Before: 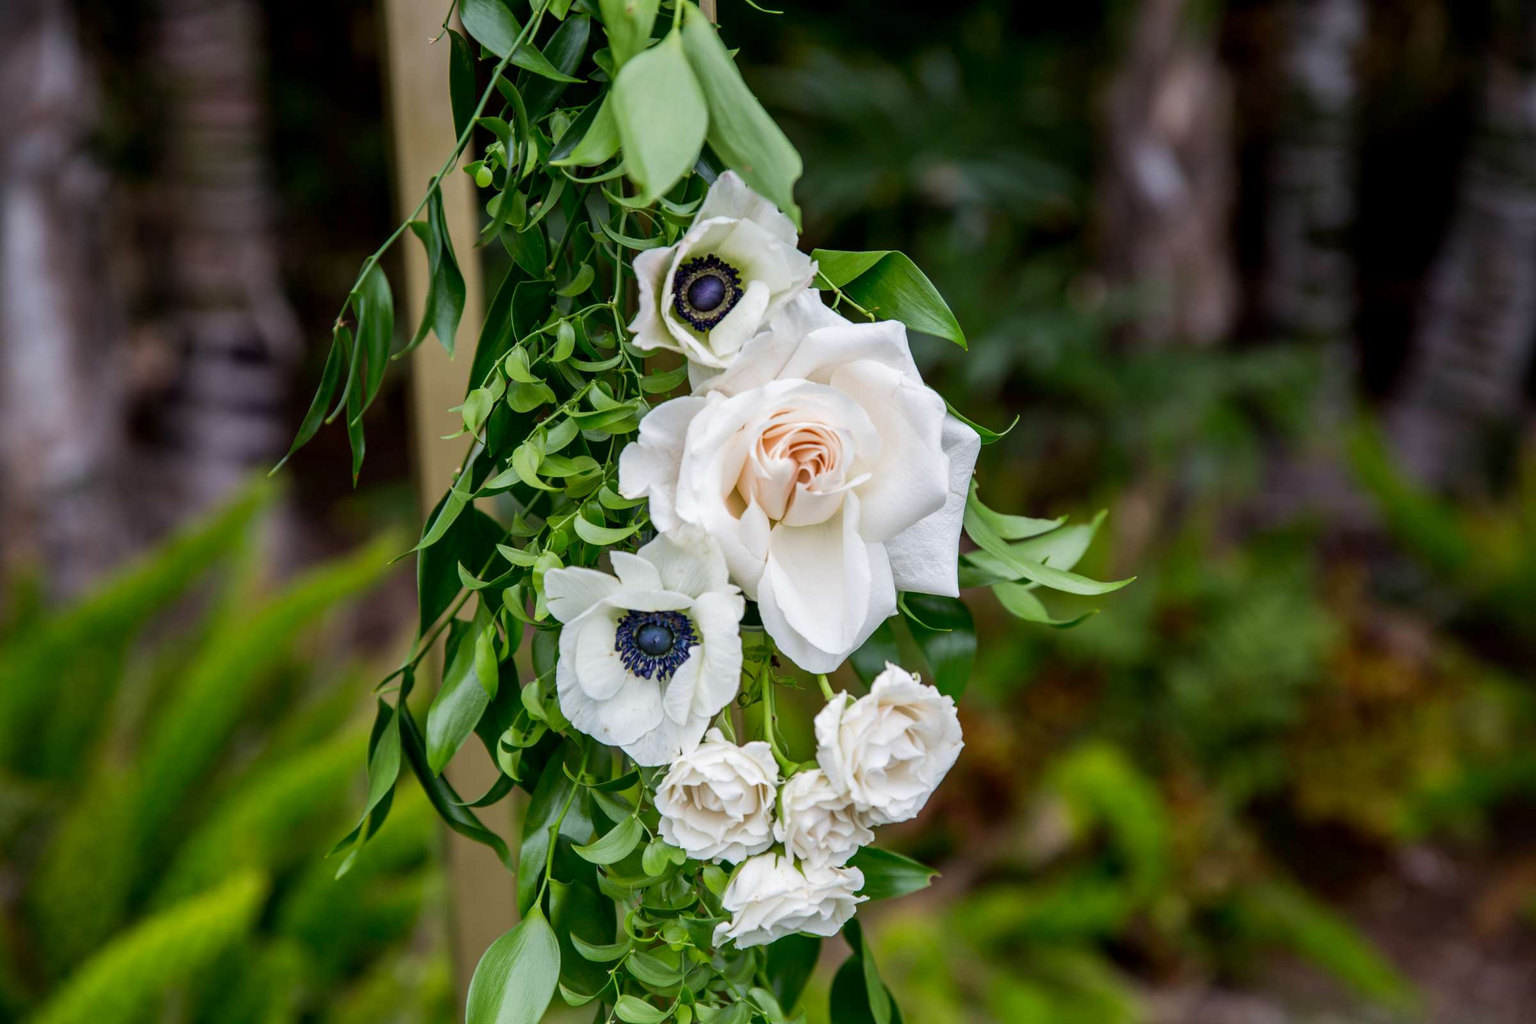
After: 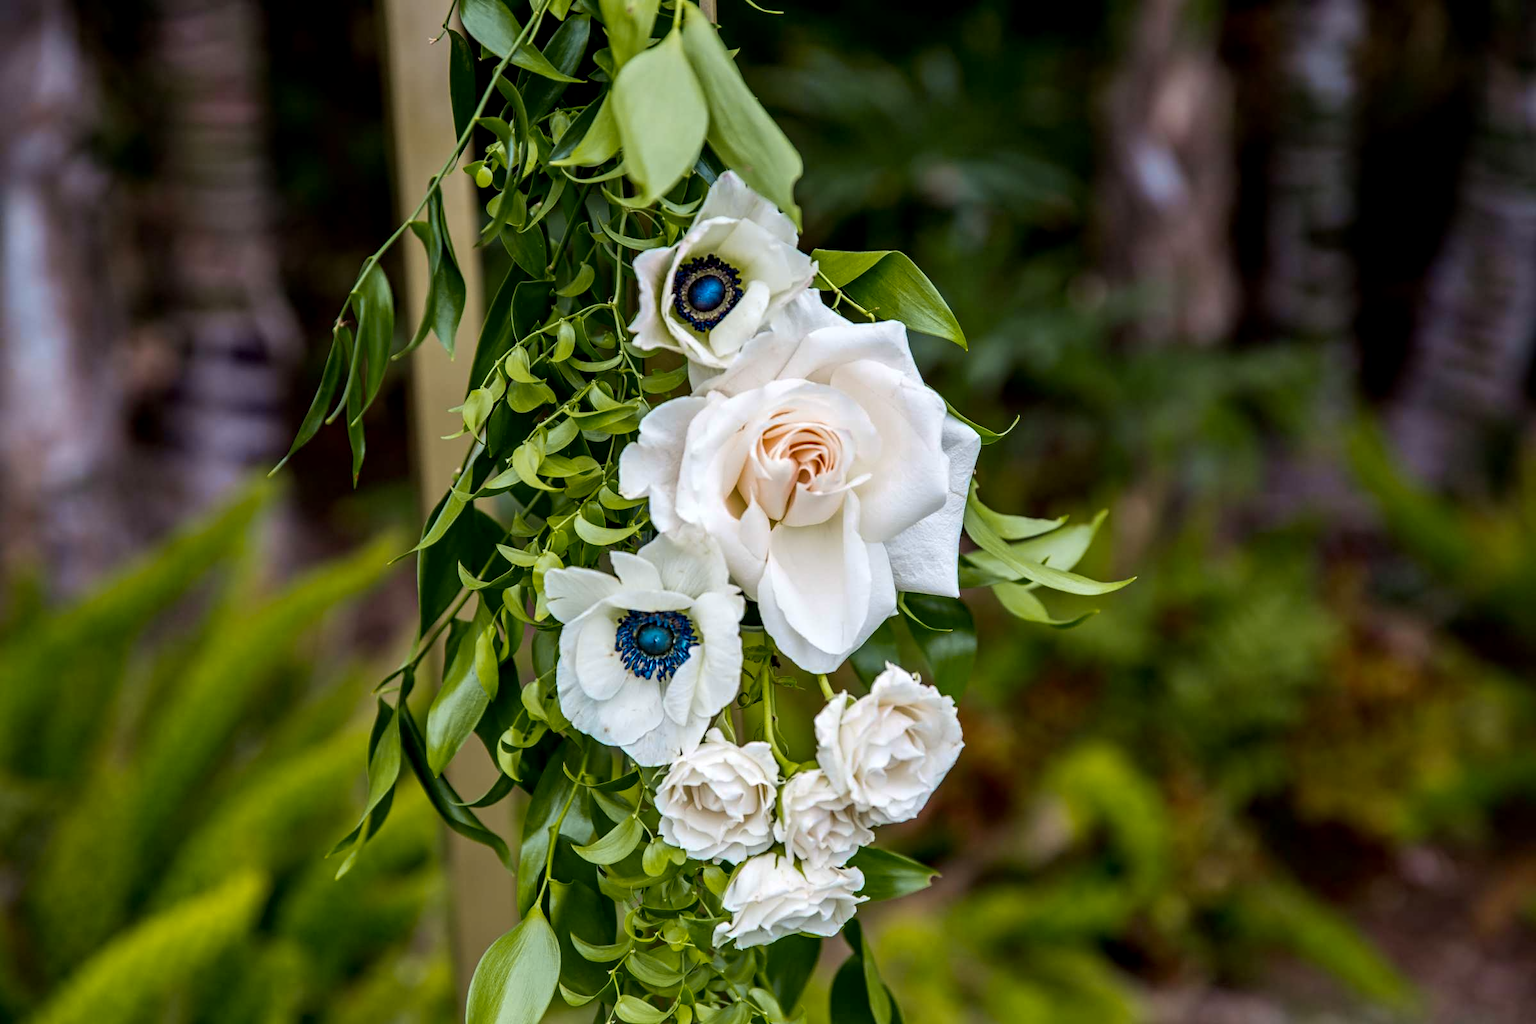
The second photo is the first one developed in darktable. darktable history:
color zones: curves: ch0 [(0.254, 0.492) (0.724, 0.62)]; ch1 [(0.25, 0.528) (0.719, 0.796)]; ch2 [(0, 0.472) (0.25, 0.5) (0.73, 0.184)]
contrast equalizer: octaves 7, y [[0.509, 0.514, 0.523, 0.542, 0.578, 0.603], [0.5 ×6], [0.509, 0.514, 0.523, 0.542, 0.578, 0.603], [0.001, 0.002, 0.003, 0.005, 0.01, 0.013], [0.001, 0.002, 0.003, 0.005, 0.01, 0.013]]
